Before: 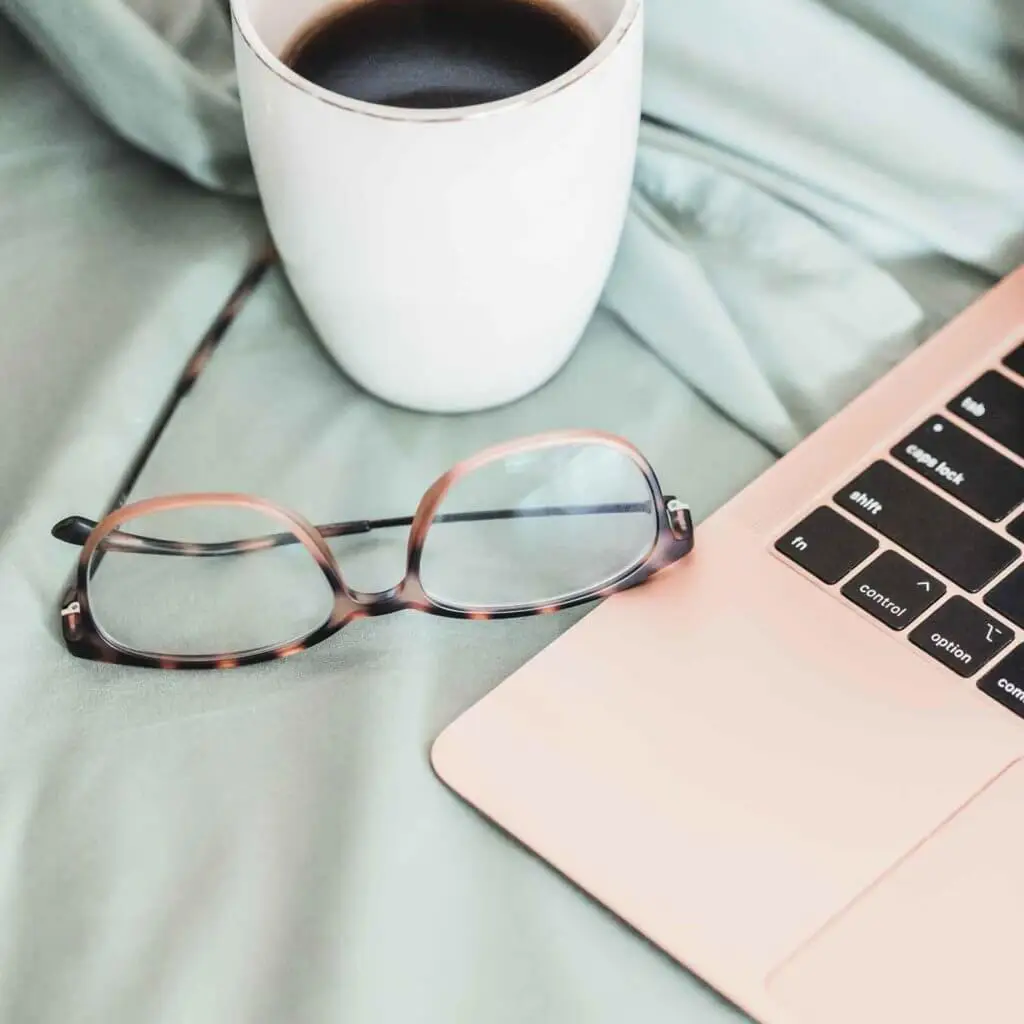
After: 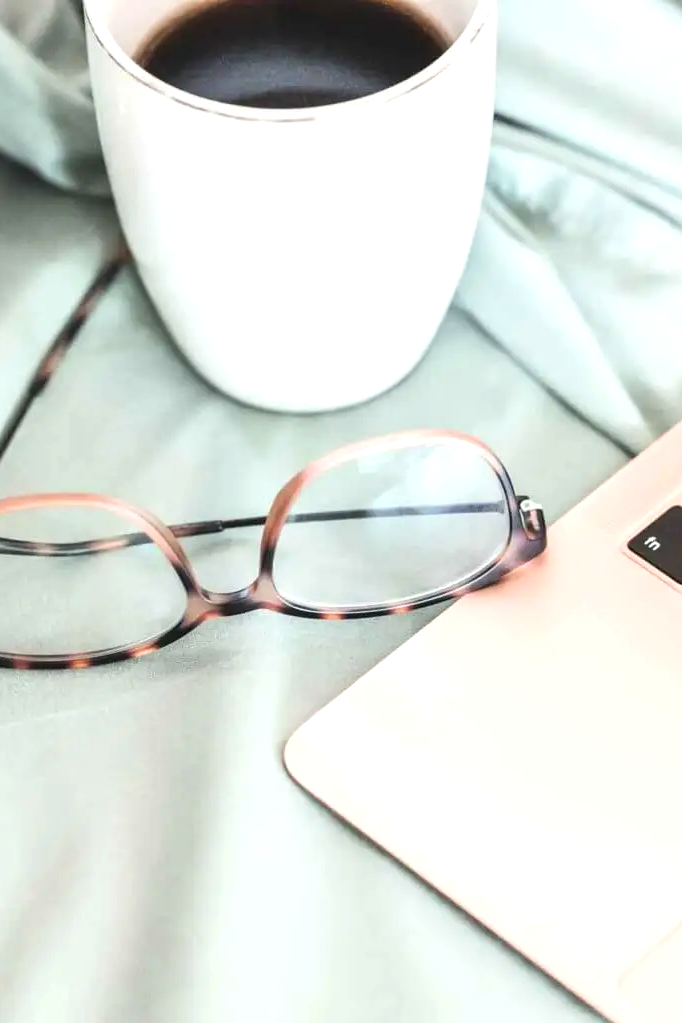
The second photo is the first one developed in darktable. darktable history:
exposure: black level correction 0, exposure 0.5 EV, compensate highlight preservation false
tone equalizer: on, module defaults
crop and rotate: left 14.385%, right 18.948%
